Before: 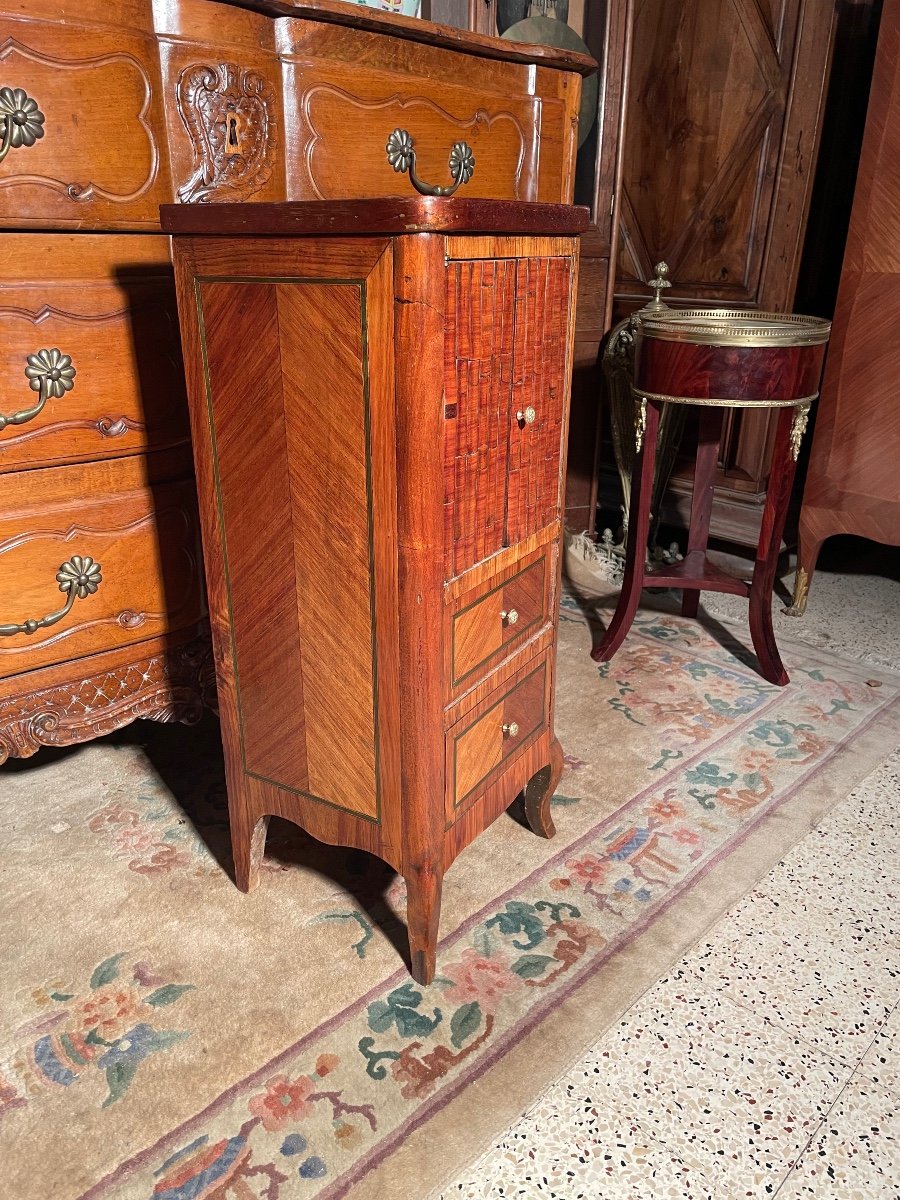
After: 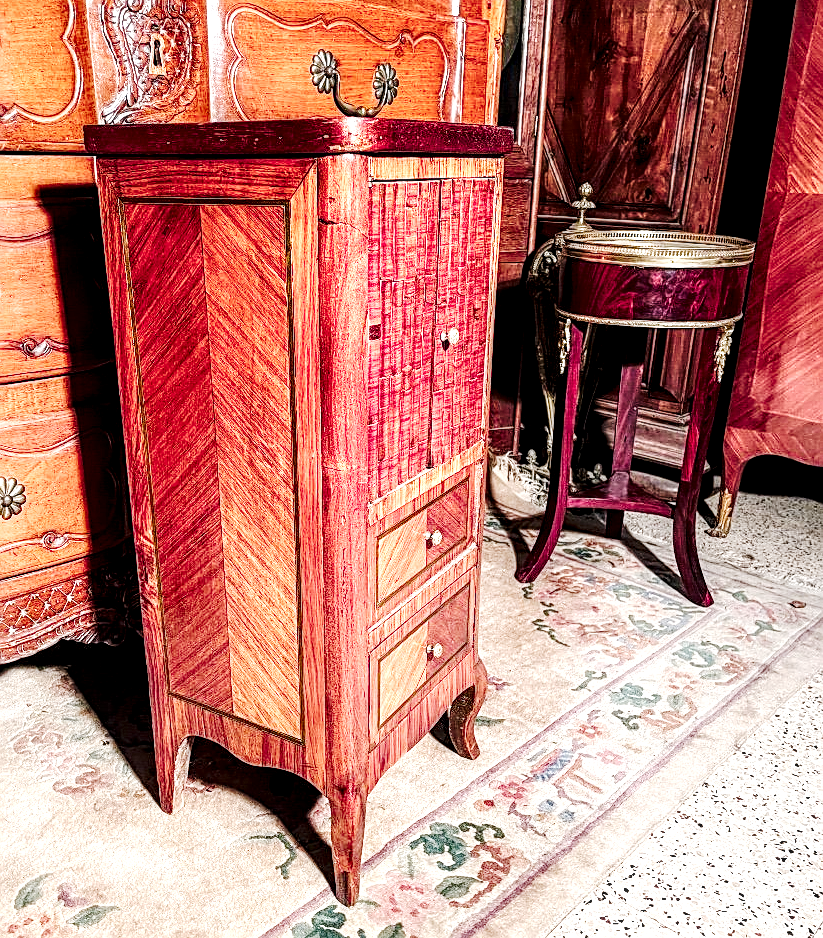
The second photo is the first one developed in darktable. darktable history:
sharpen: on, module defaults
color balance rgb: power › hue 316.25°, linear chroma grading › global chroma -0.646%, perceptual saturation grading › global saturation 0.122%, hue shift -11.27°
local contrast: highlights 18%, detail 187%
tone equalizer: on, module defaults
exposure: exposure 0.603 EV, compensate highlight preservation false
tone curve: curves: ch0 [(0, 0) (0.003, 0.005) (0.011, 0.011) (0.025, 0.02) (0.044, 0.03) (0.069, 0.041) (0.1, 0.062) (0.136, 0.089) (0.177, 0.135) (0.224, 0.189) (0.277, 0.259) (0.335, 0.373) (0.399, 0.499) (0.468, 0.622) (0.543, 0.724) (0.623, 0.807) (0.709, 0.868) (0.801, 0.916) (0.898, 0.964) (1, 1)], preserve colors none
crop: left 8.507%, top 6.587%, bottom 15.212%
